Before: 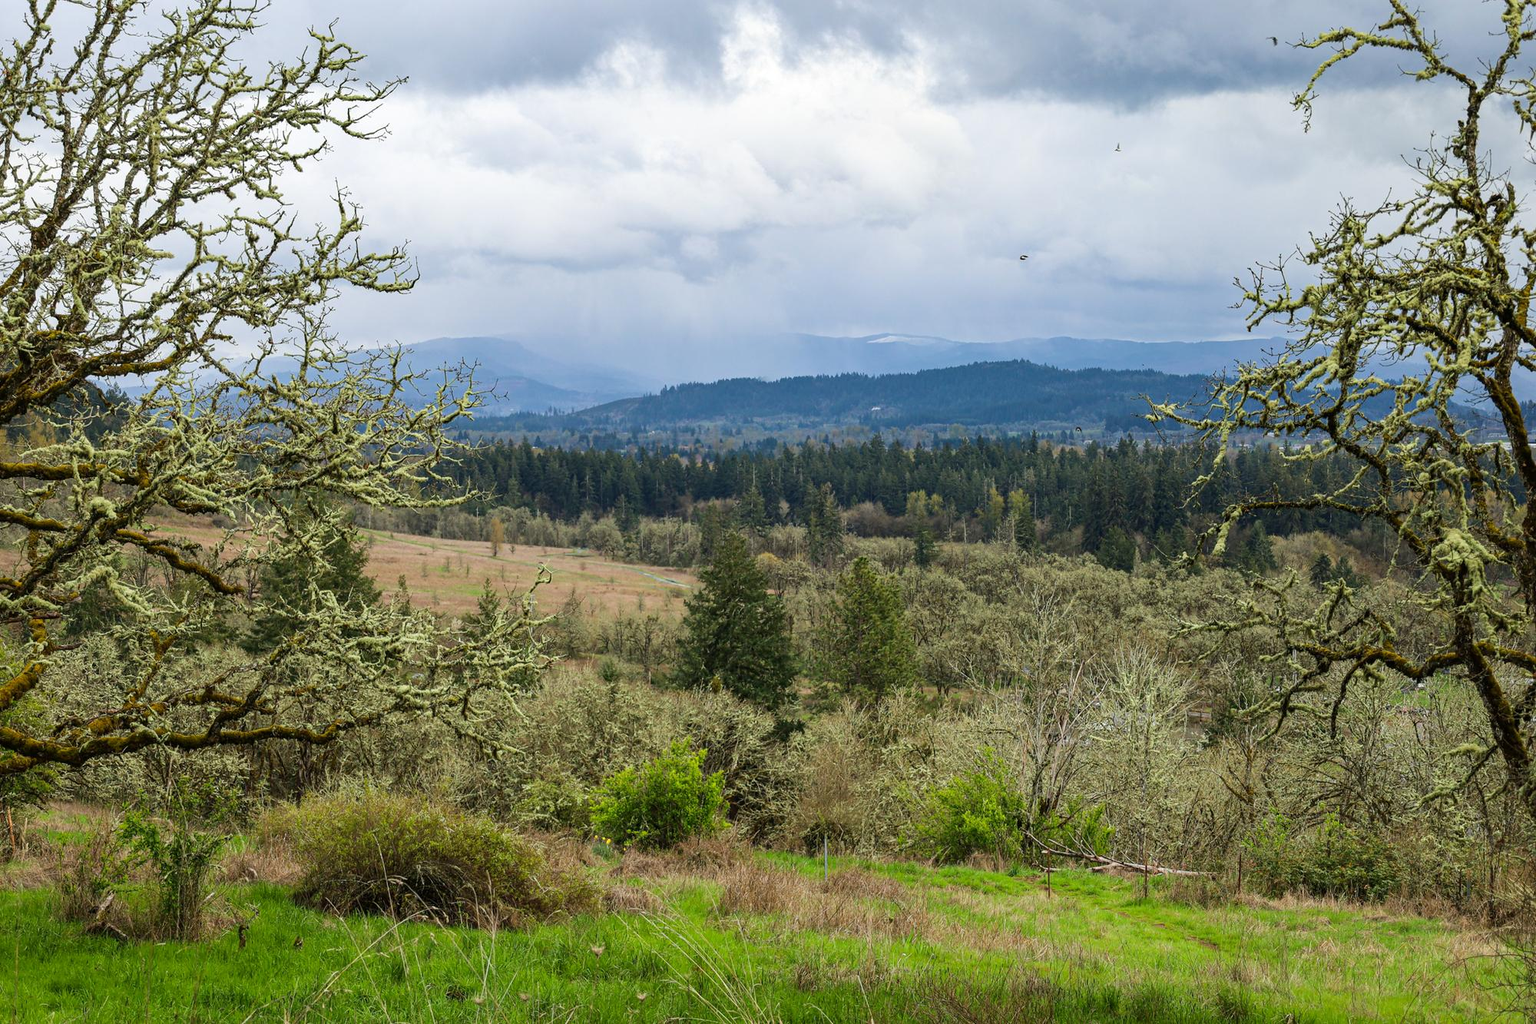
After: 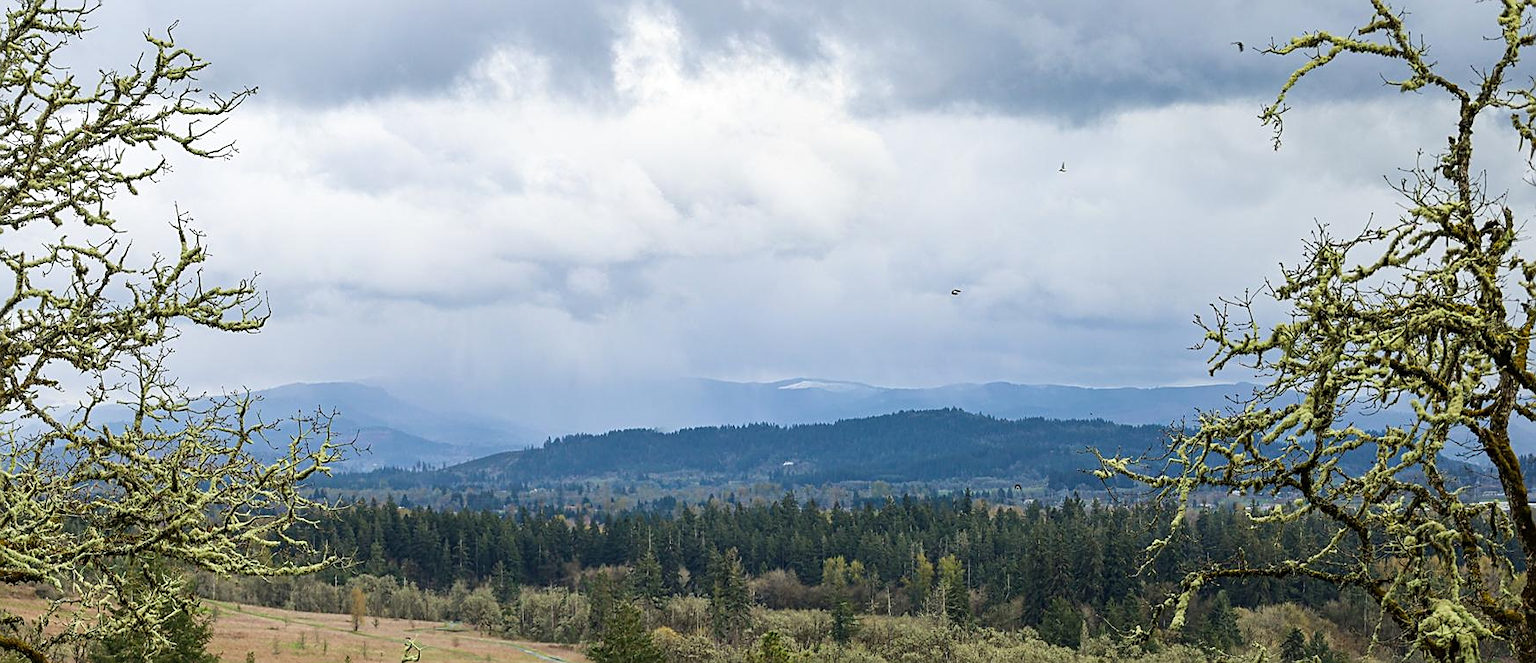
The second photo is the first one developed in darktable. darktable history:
crop and rotate: left 11.812%, bottom 42.776%
tone equalizer: on, module defaults
sharpen: on, module defaults
